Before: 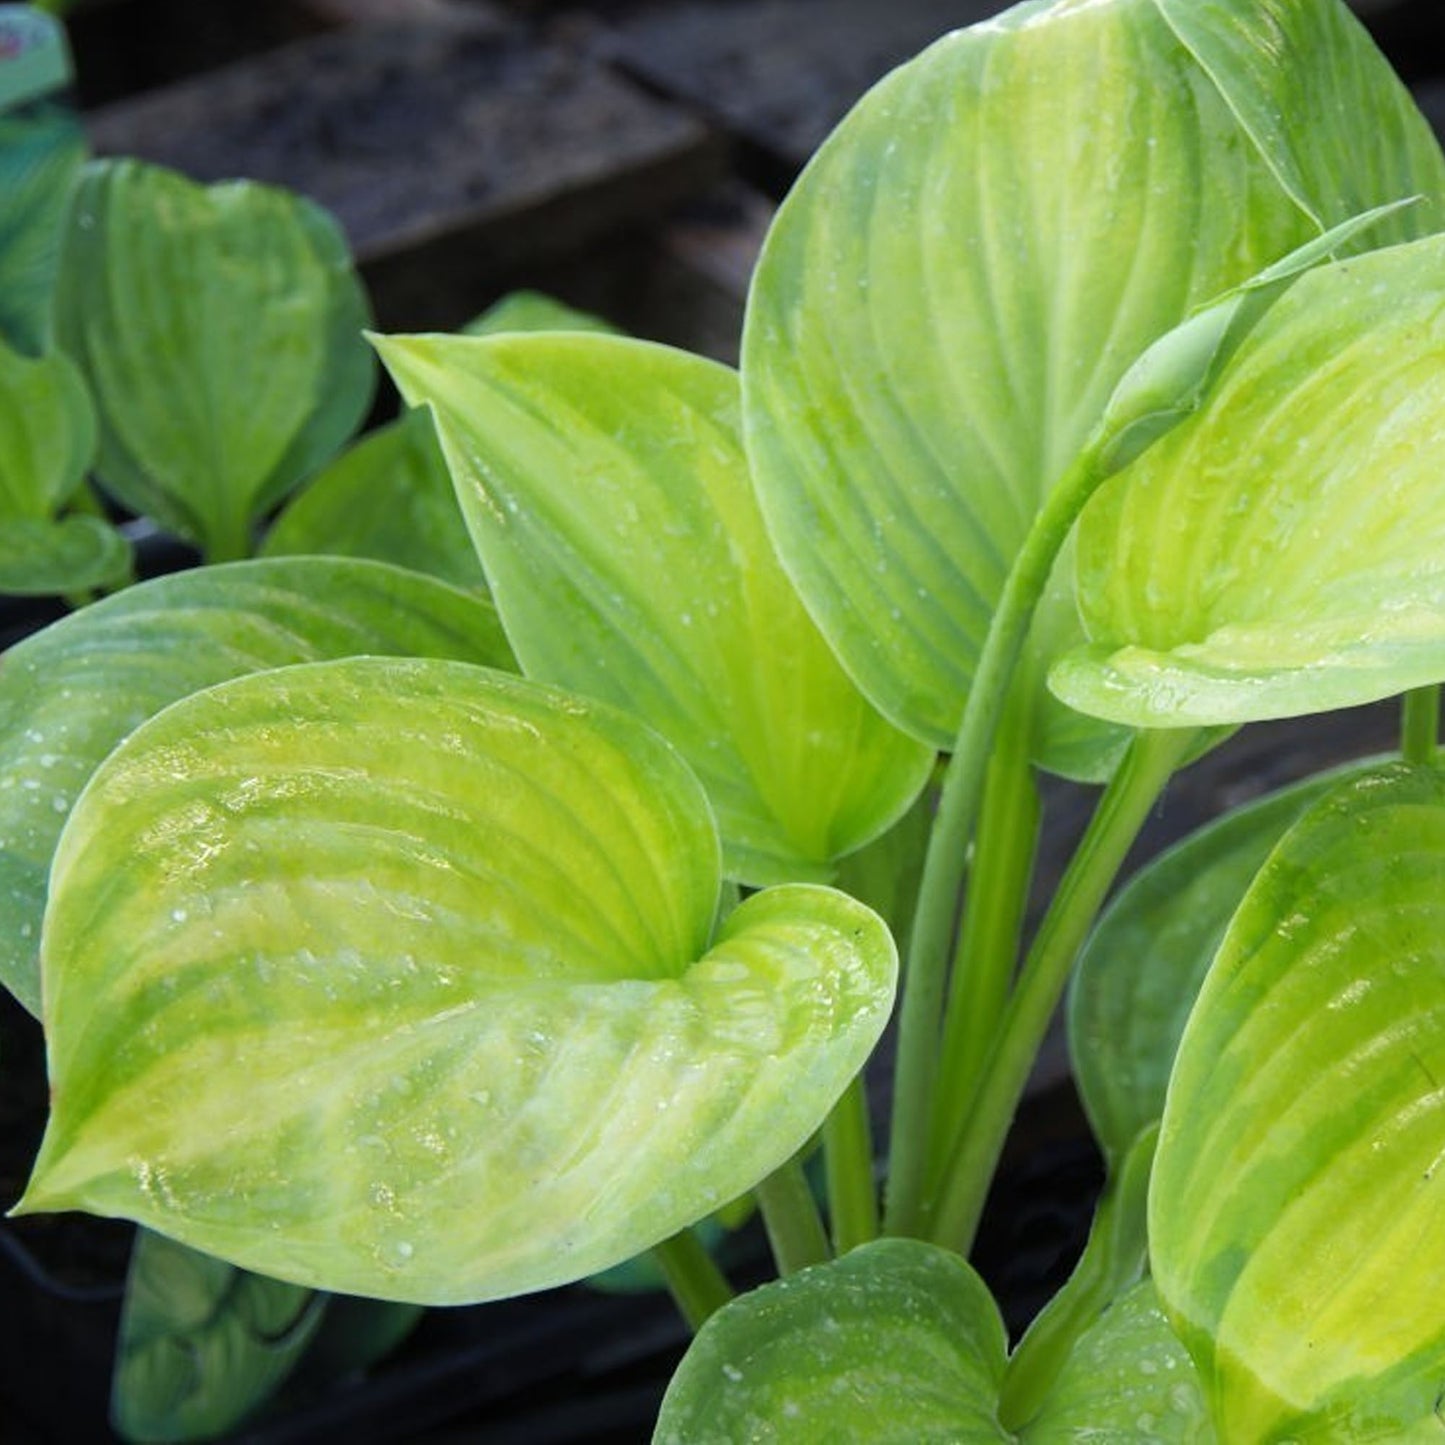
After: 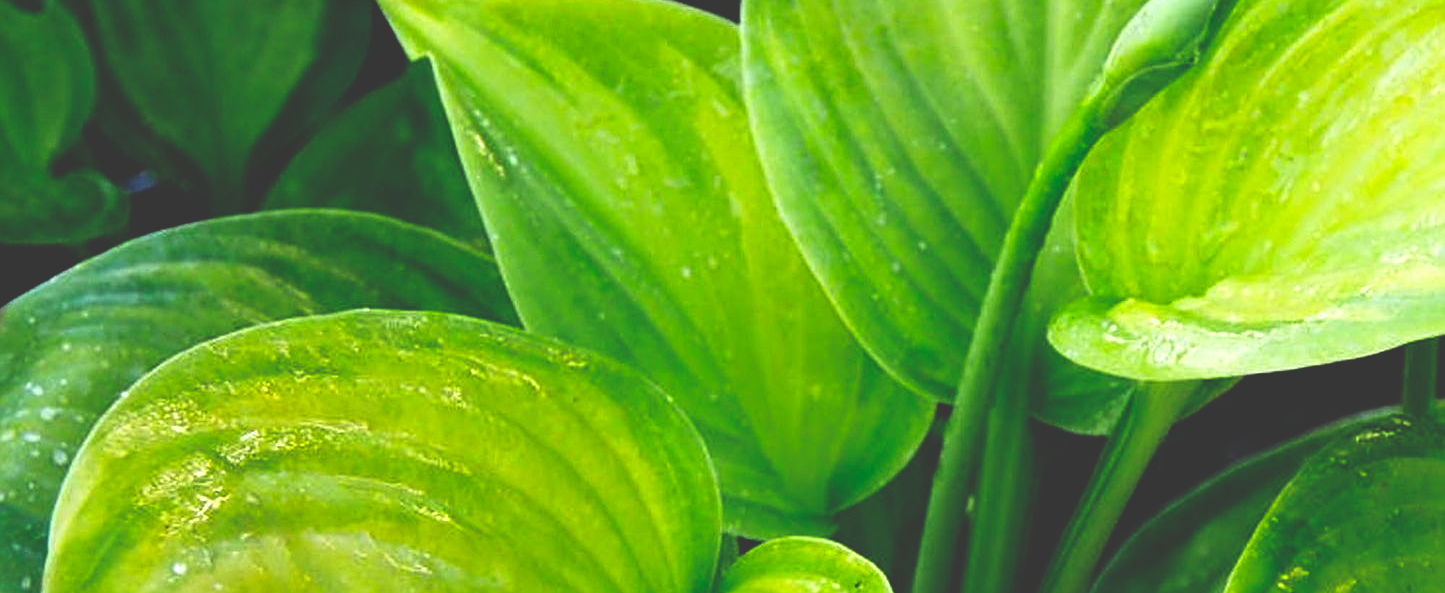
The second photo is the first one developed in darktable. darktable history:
crop and rotate: top 24.041%, bottom 34.881%
base curve: curves: ch0 [(0, 0.036) (0.083, 0.04) (0.804, 1)], preserve colors none
sharpen: radius 2.477, amount 0.331
